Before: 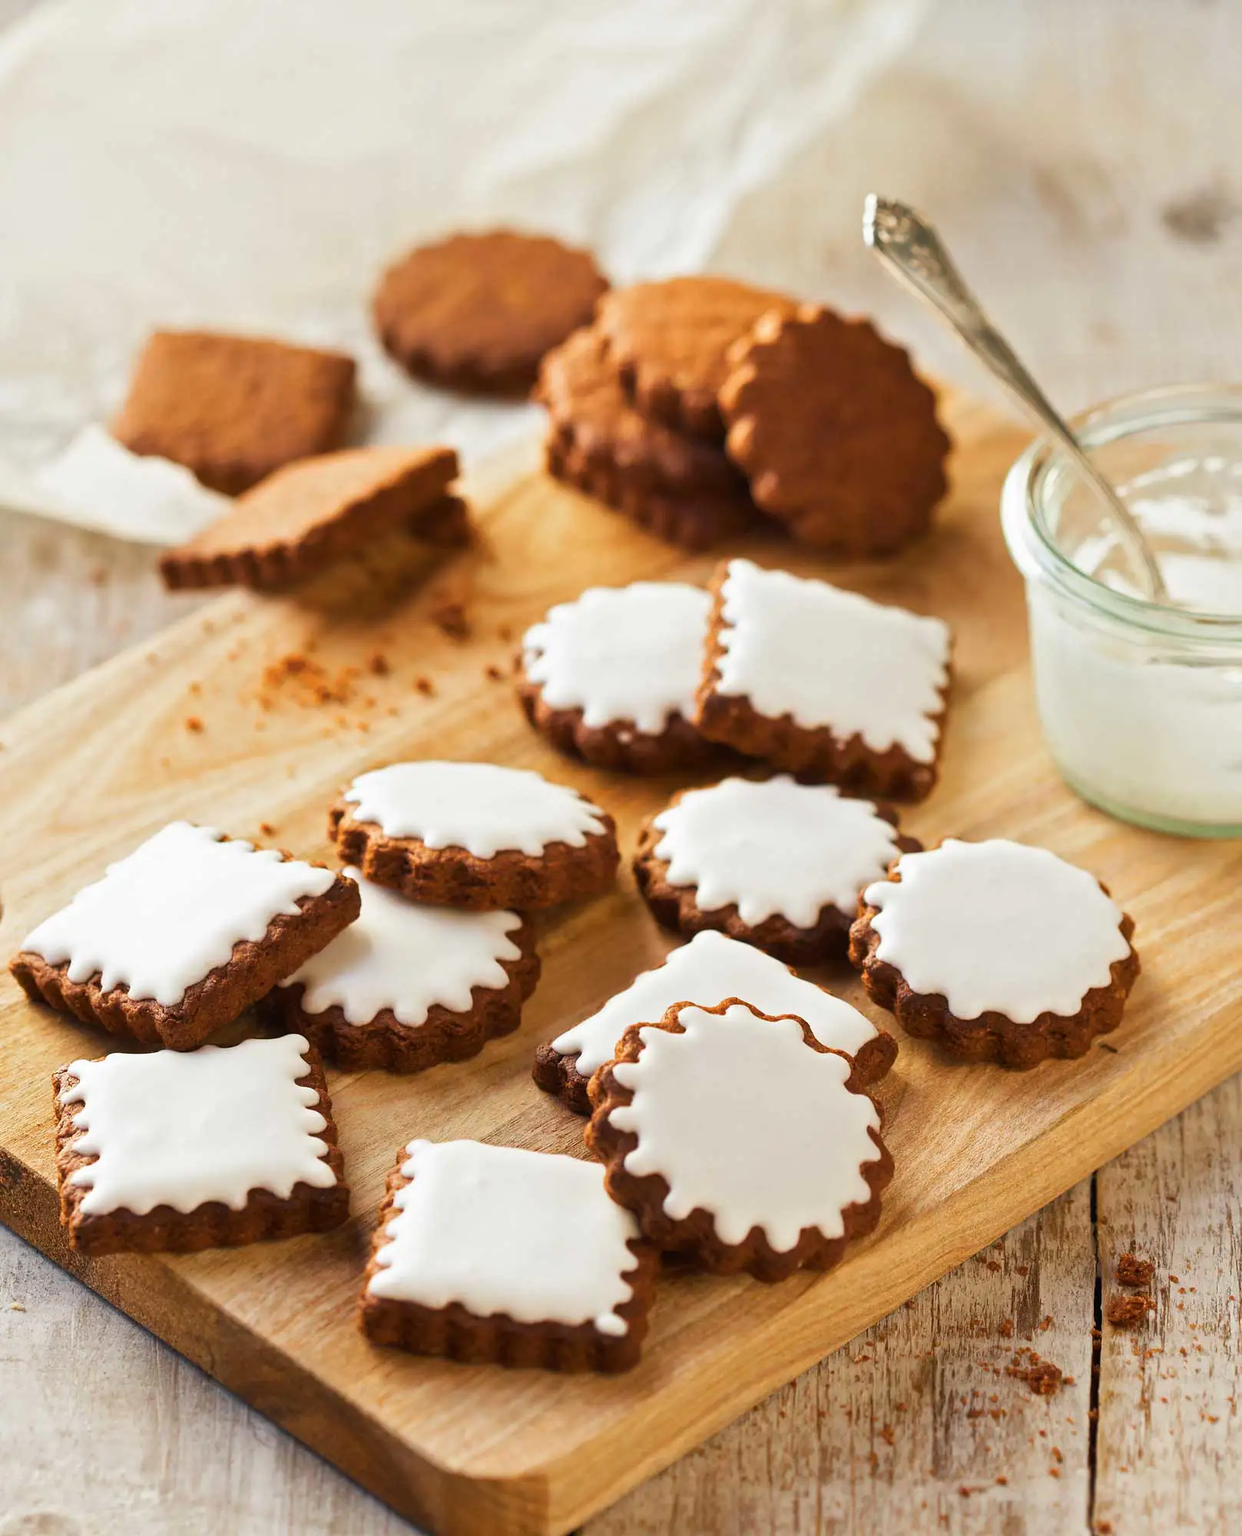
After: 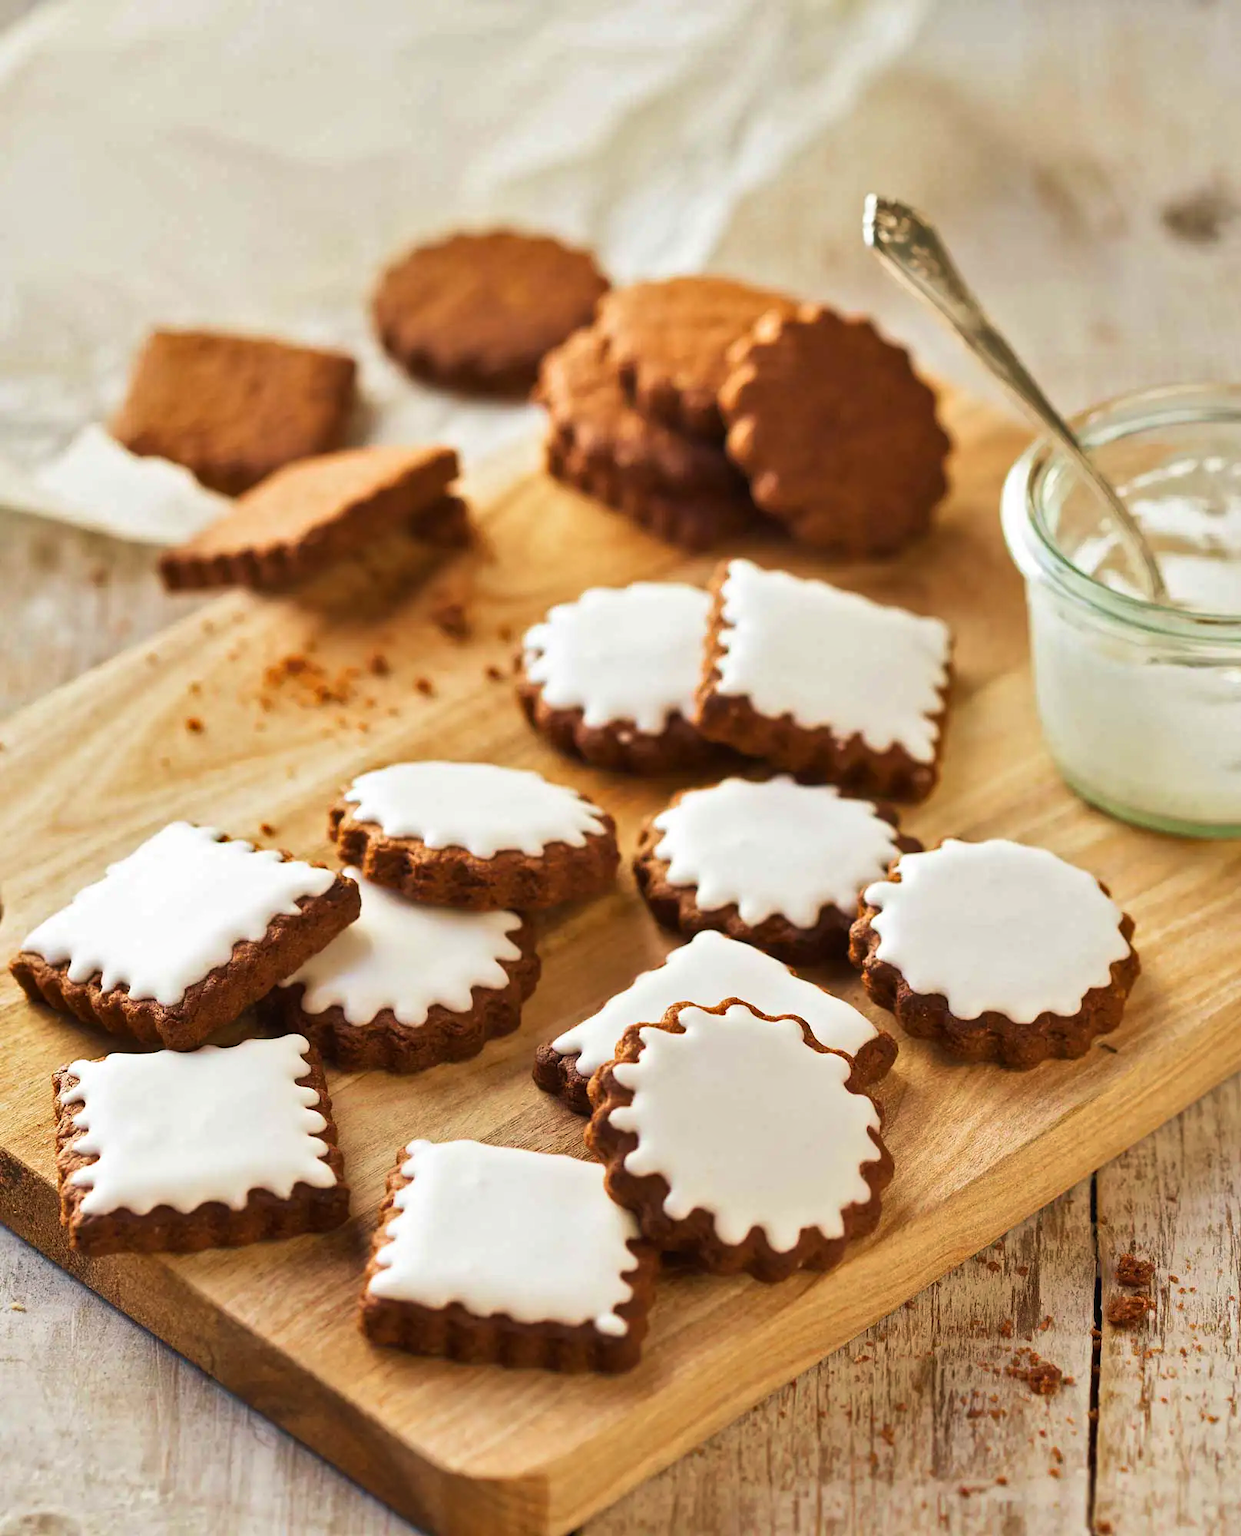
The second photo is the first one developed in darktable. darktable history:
white balance: red 1, blue 1
shadows and highlights: shadows 12, white point adjustment 1.2, soften with gaussian
velvia: on, module defaults
